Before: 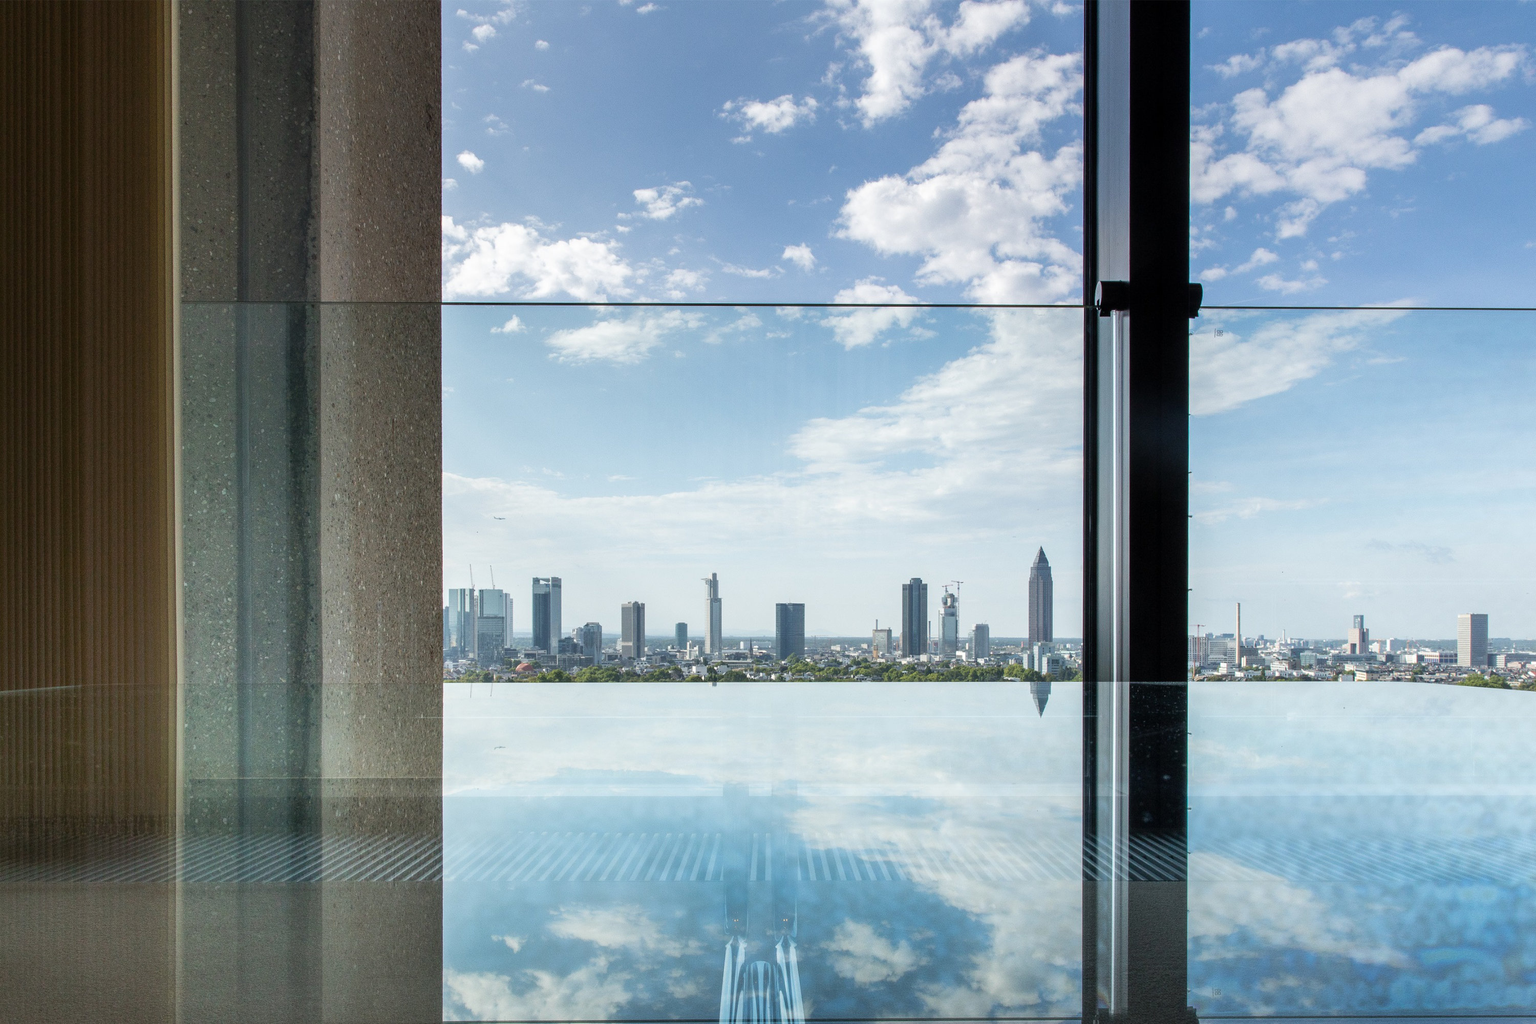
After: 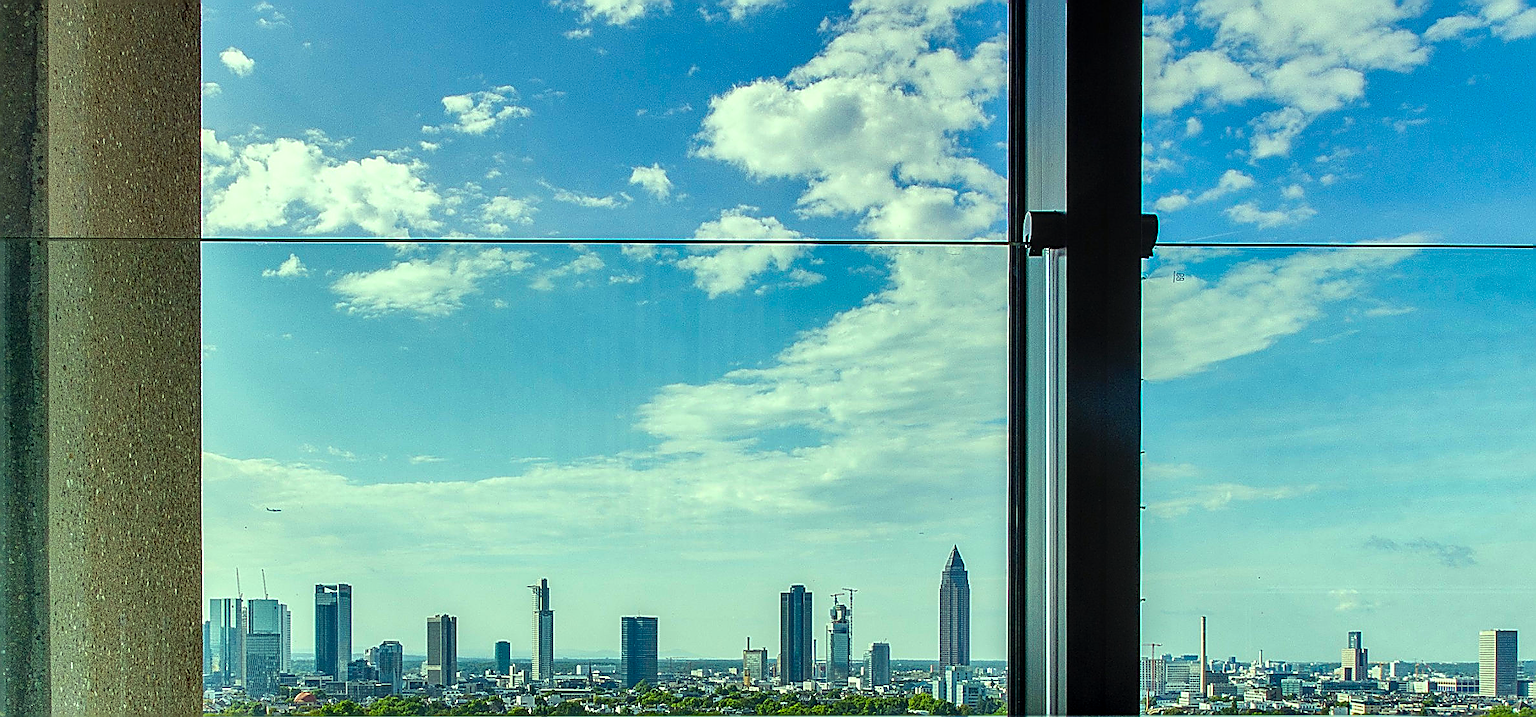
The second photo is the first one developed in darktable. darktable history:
local contrast: detail 130%
shadows and highlights: shadows color adjustment 97.66%, soften with gaussian
crop: left 18.38%, top 11.092%, right 2.134%, bottom 33.217%
color correction: highlights a* -10.77, highlights b* 9.8, saturation 1.72
sharpen: amount 2
